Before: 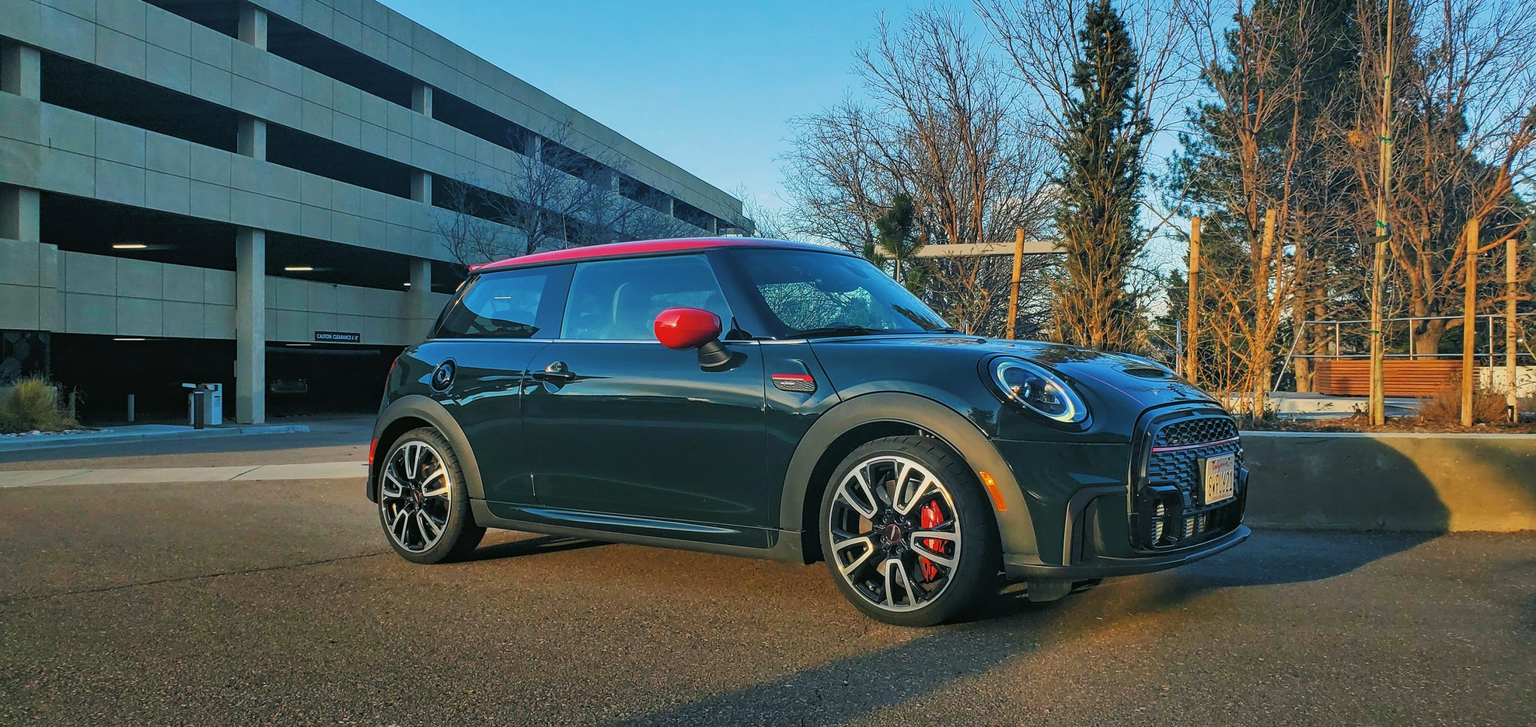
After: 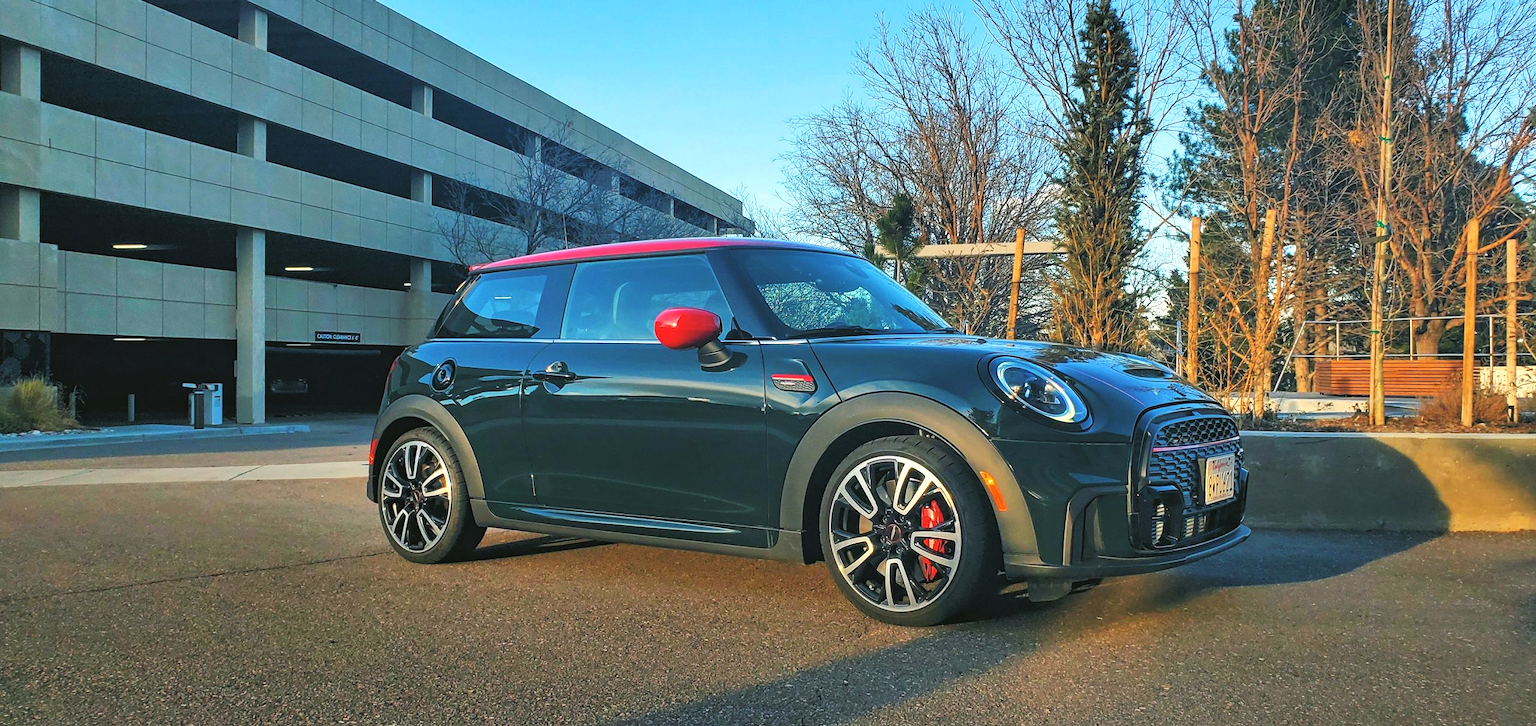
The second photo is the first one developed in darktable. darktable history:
exposure: black level correction -0.002, exposure 0.54 EV, compensate highlight preservation false
tone equalizer: -8 EV -0.55 EV
